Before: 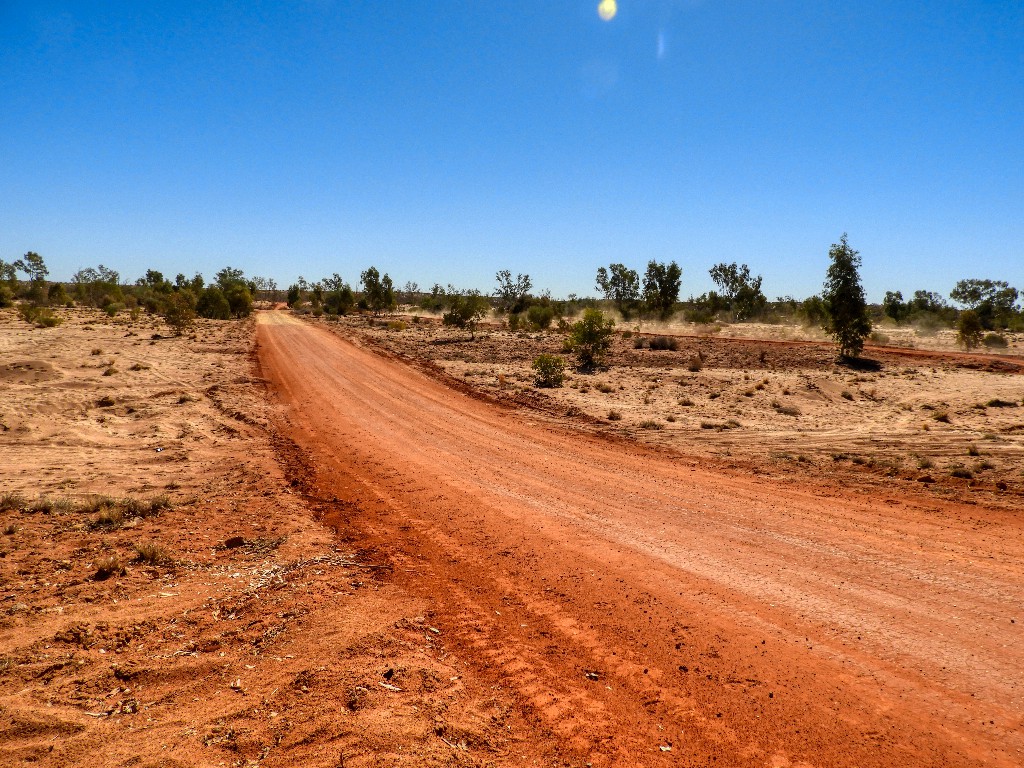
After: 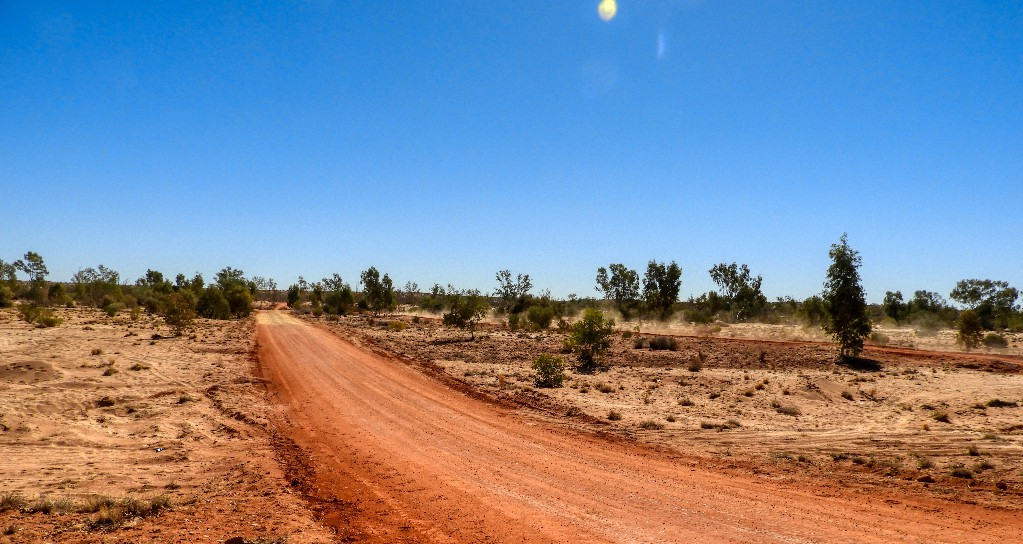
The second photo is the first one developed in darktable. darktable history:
crop: right 0%, bottom 29.1%
